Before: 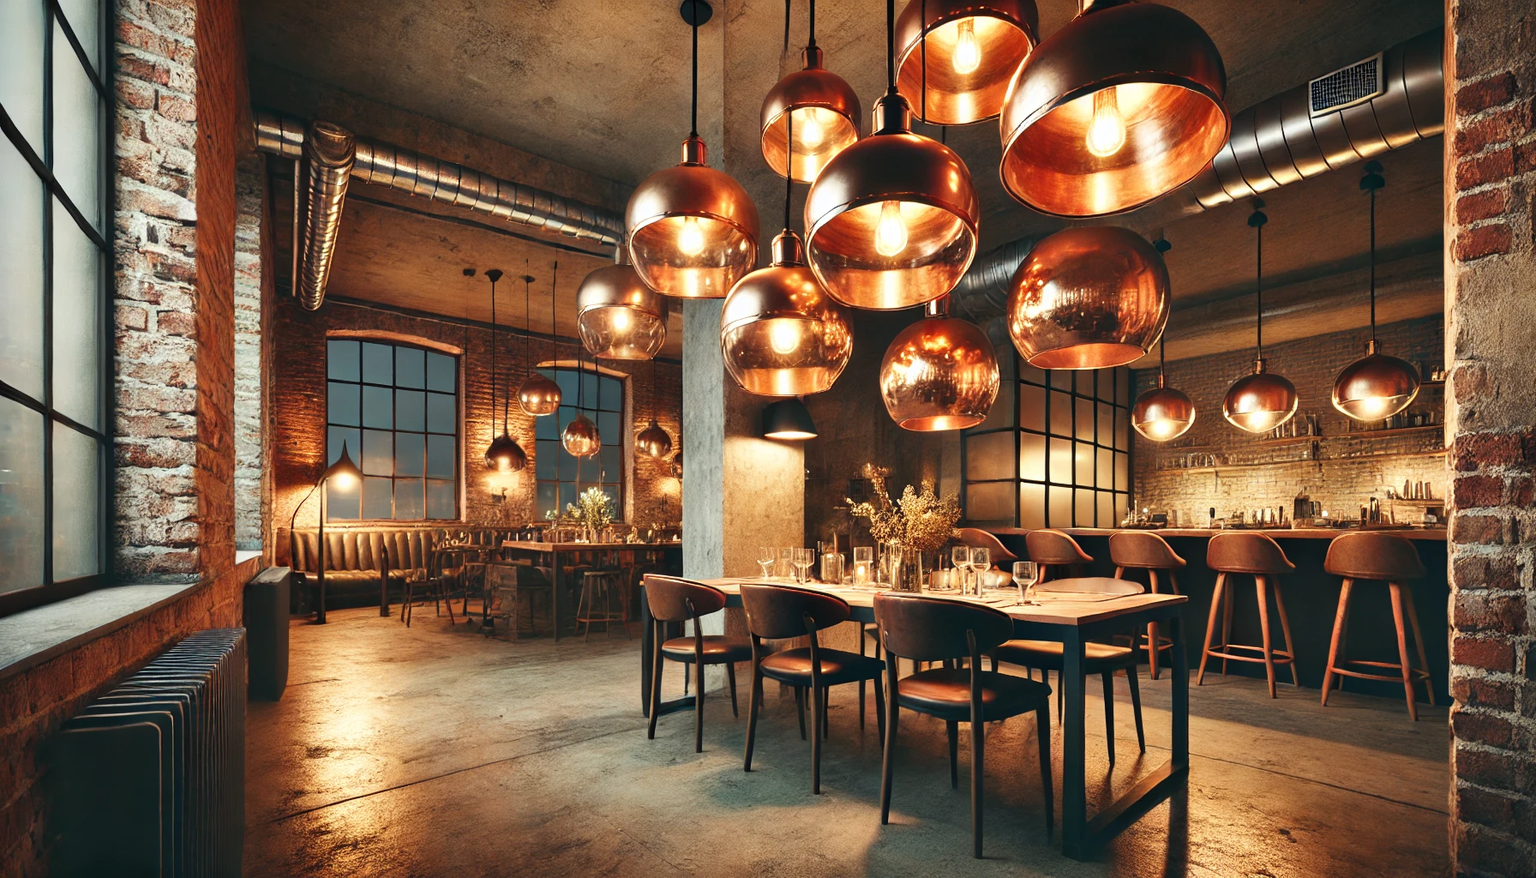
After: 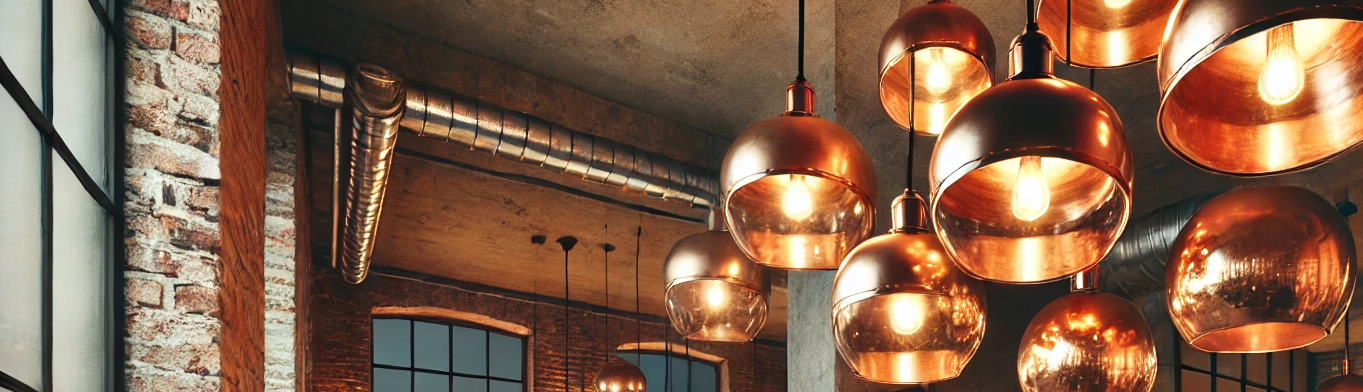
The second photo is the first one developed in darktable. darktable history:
crop: left 0.545%, top 7.638%, right 23.34%, bottom 54.073%
